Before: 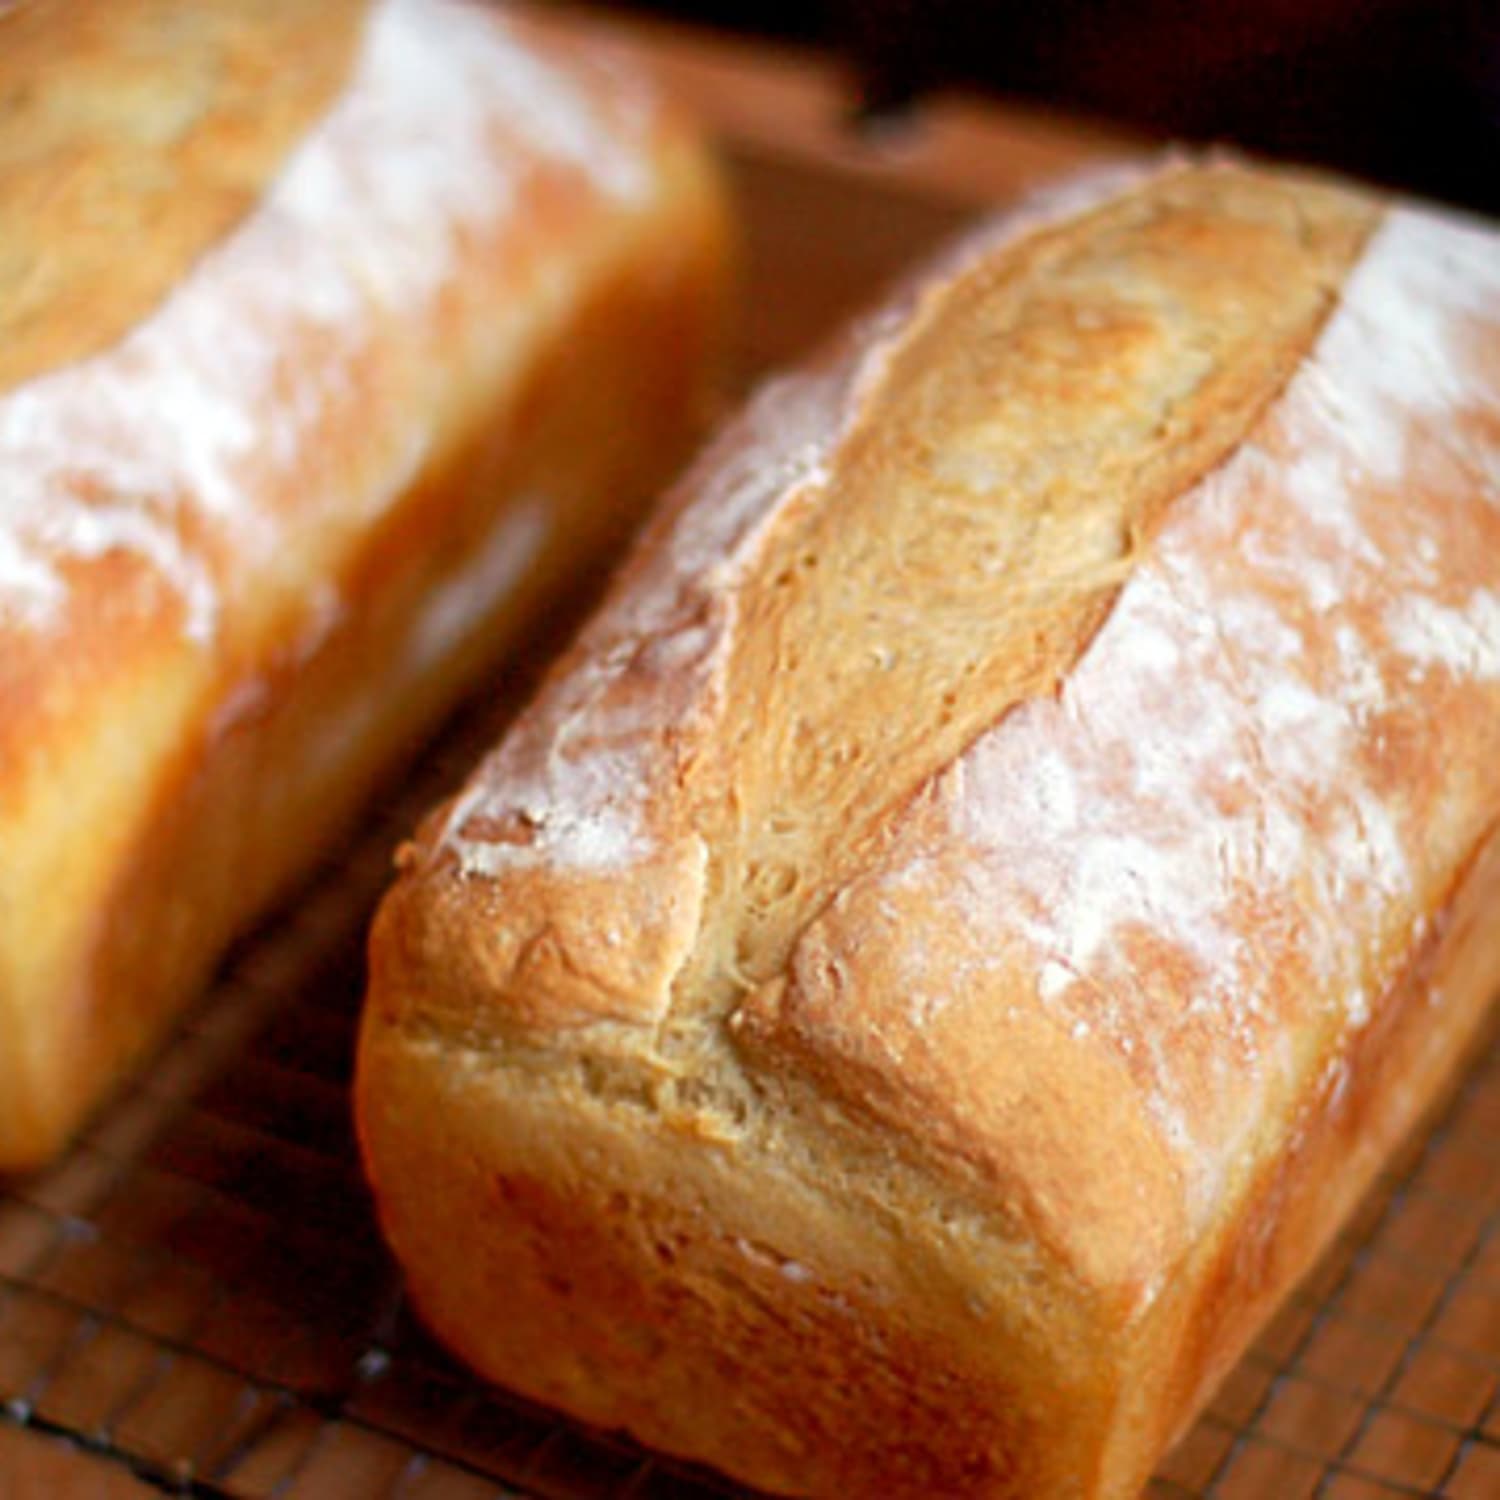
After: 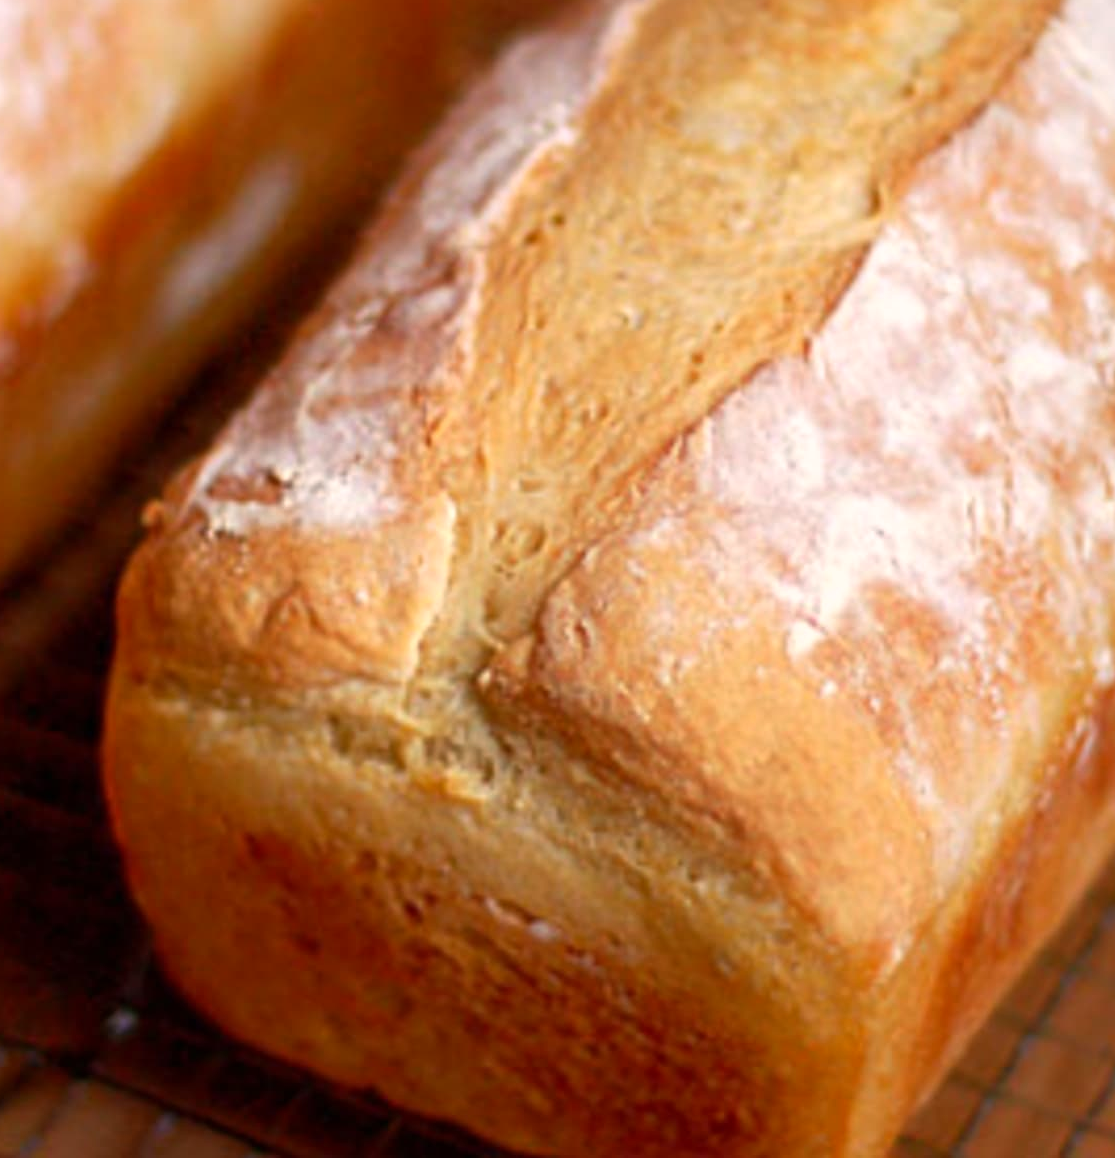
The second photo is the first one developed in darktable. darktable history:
crop: left 16.864%, top 22.794%, right 8.751%
color correction: highlights a* 5.95, highlights b* 4.83
